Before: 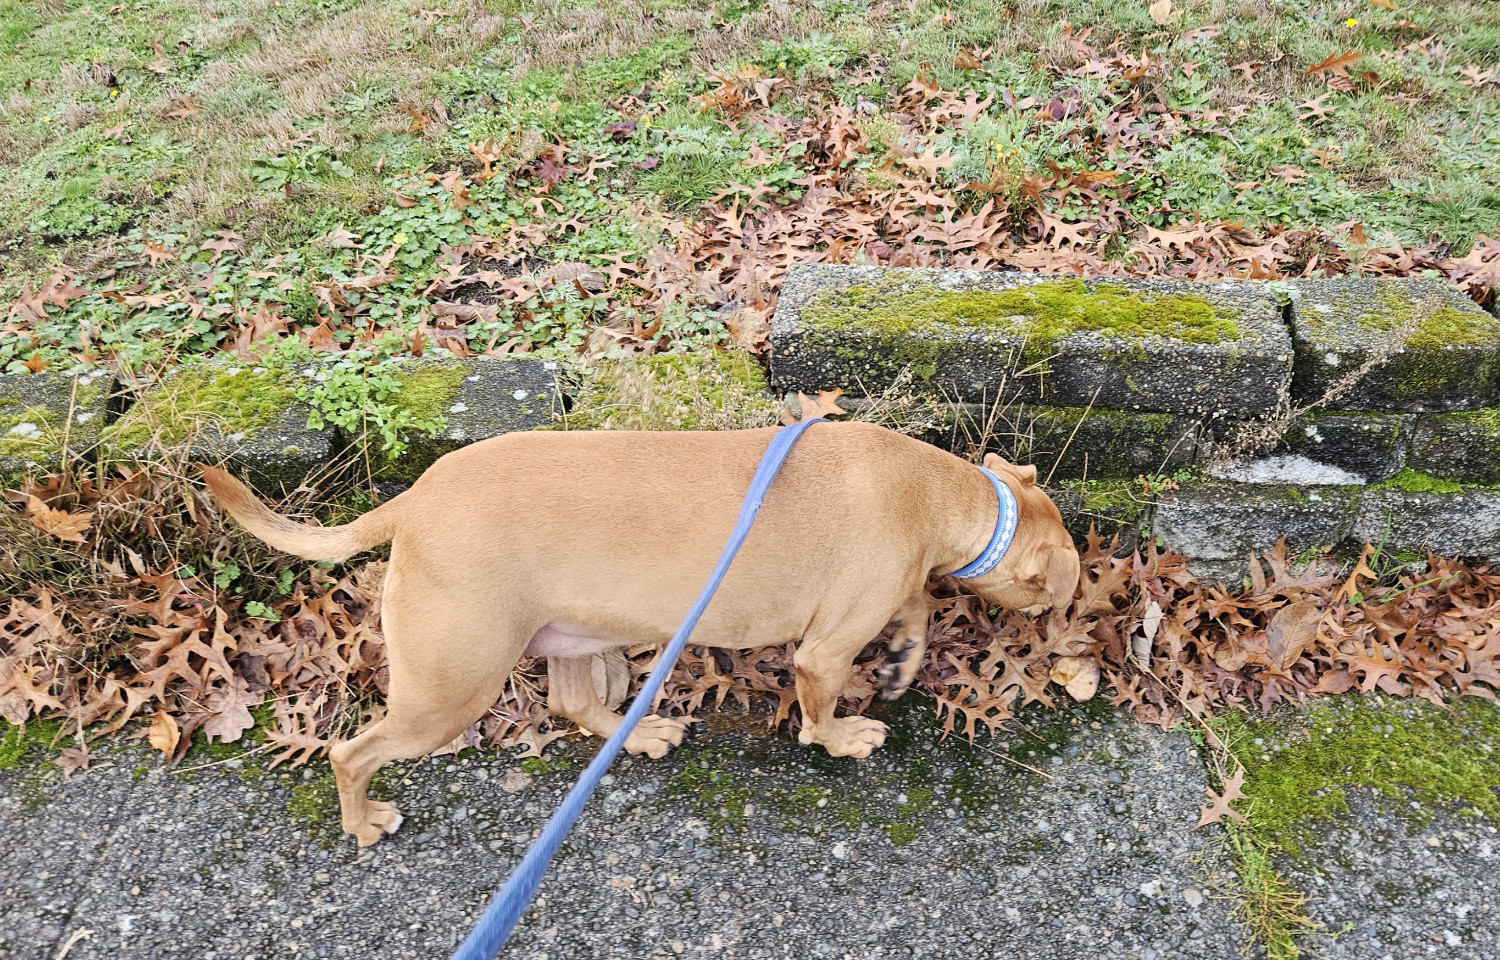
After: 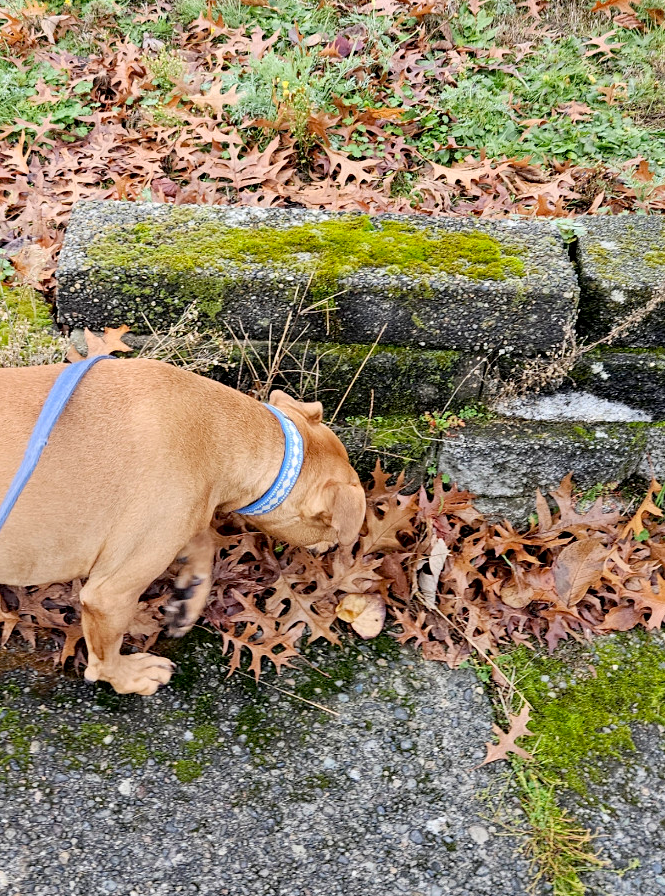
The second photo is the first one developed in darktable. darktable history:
exposure: black level correction 0.01, exposure 0.014 EV, compensate highlight preservation false
crop: left 47.628%, top 6.643%, right 7.874%
